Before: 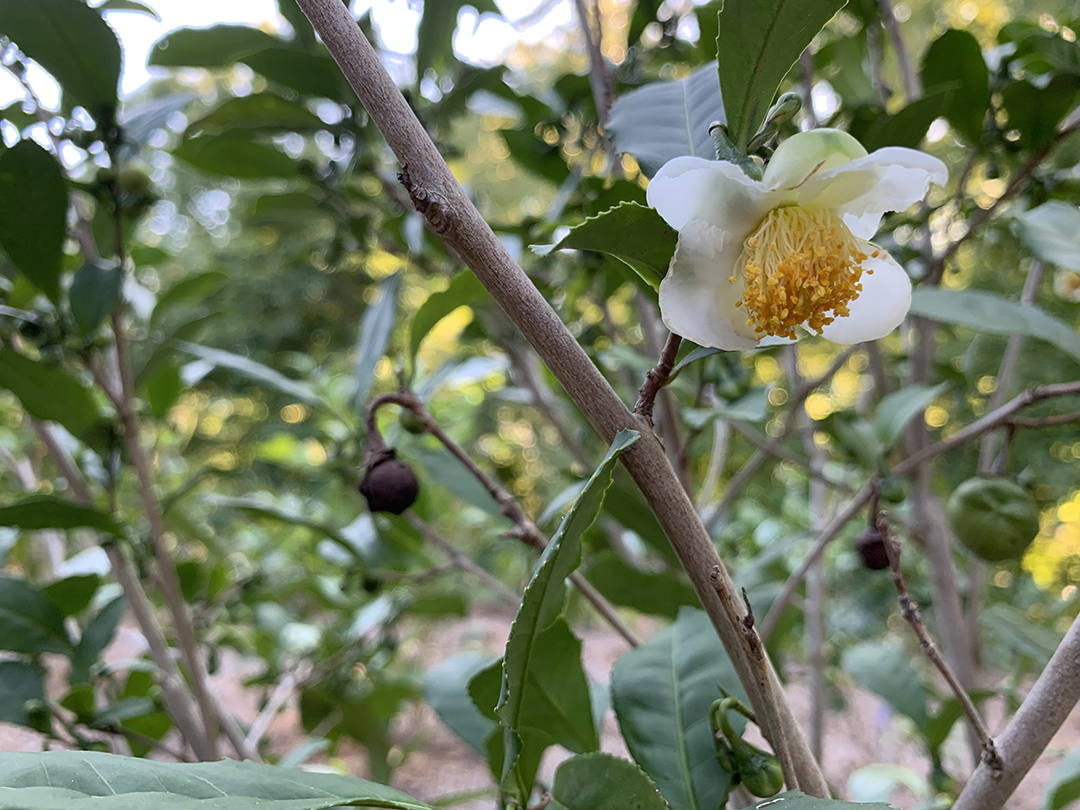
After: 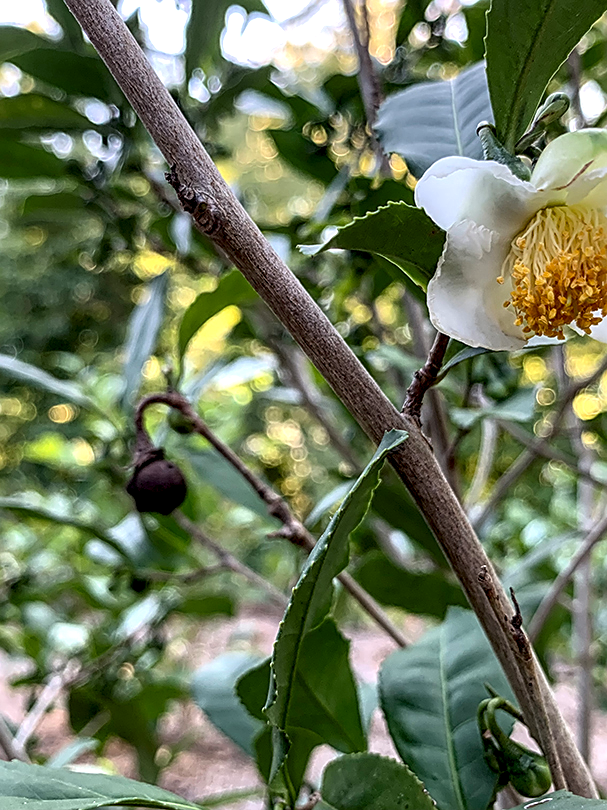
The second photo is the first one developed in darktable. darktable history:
local contrast: highlights 65%, shadows 54%, detail 169%, midtone range 0.514
crop: left 21.496%, right 22.254%
sharpen: on, module defaults
